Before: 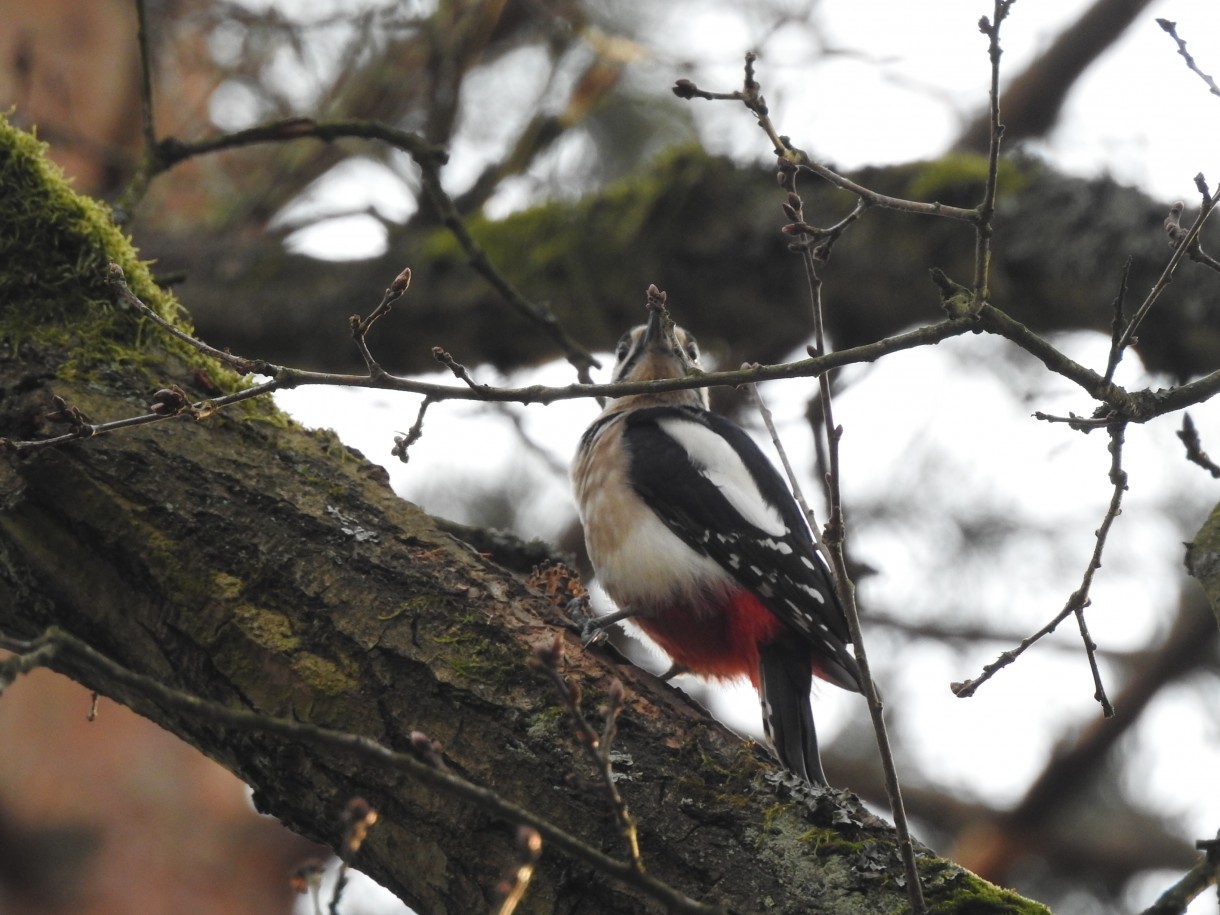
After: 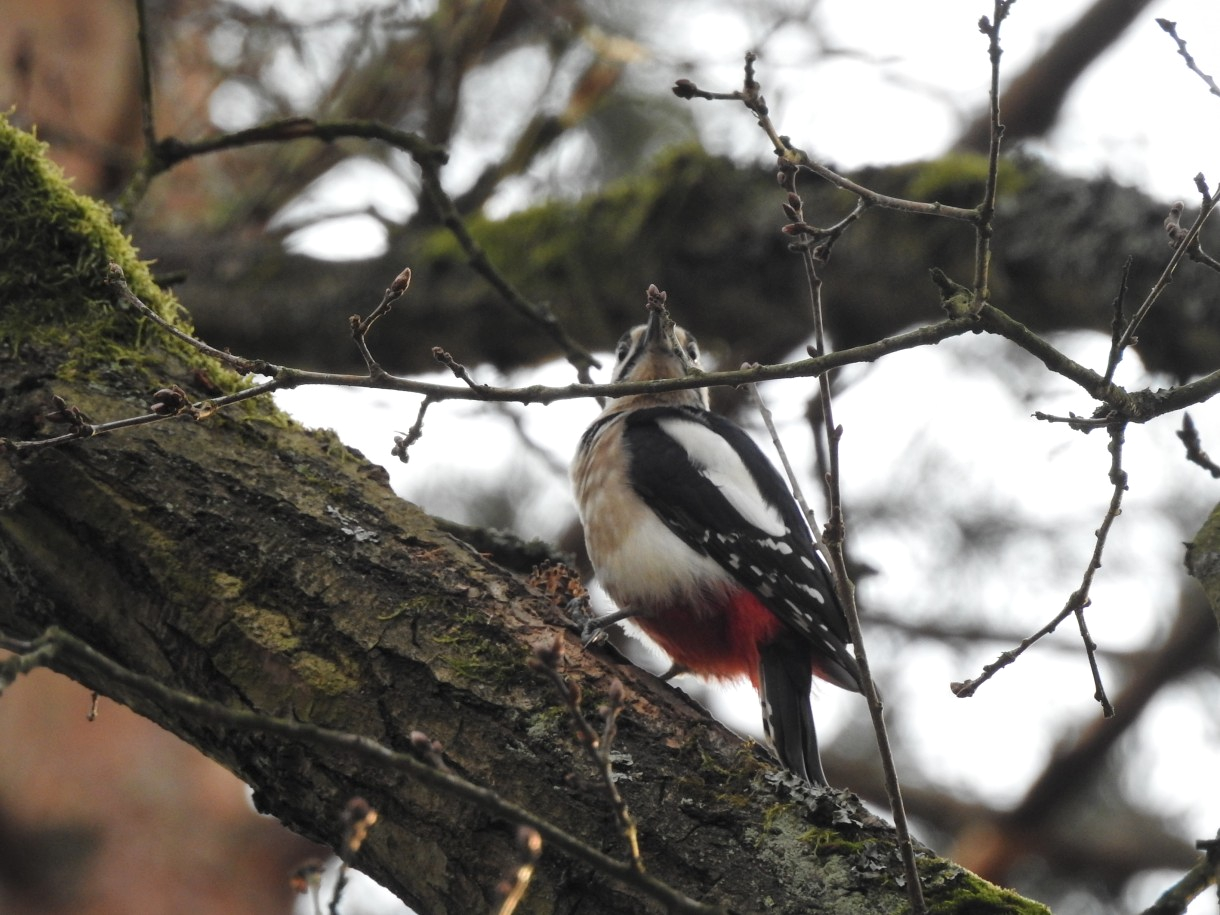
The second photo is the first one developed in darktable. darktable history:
local contrast: mode bilateral grid, contrast 19, coarseness 51, detail 130%, midtone range 0.2
